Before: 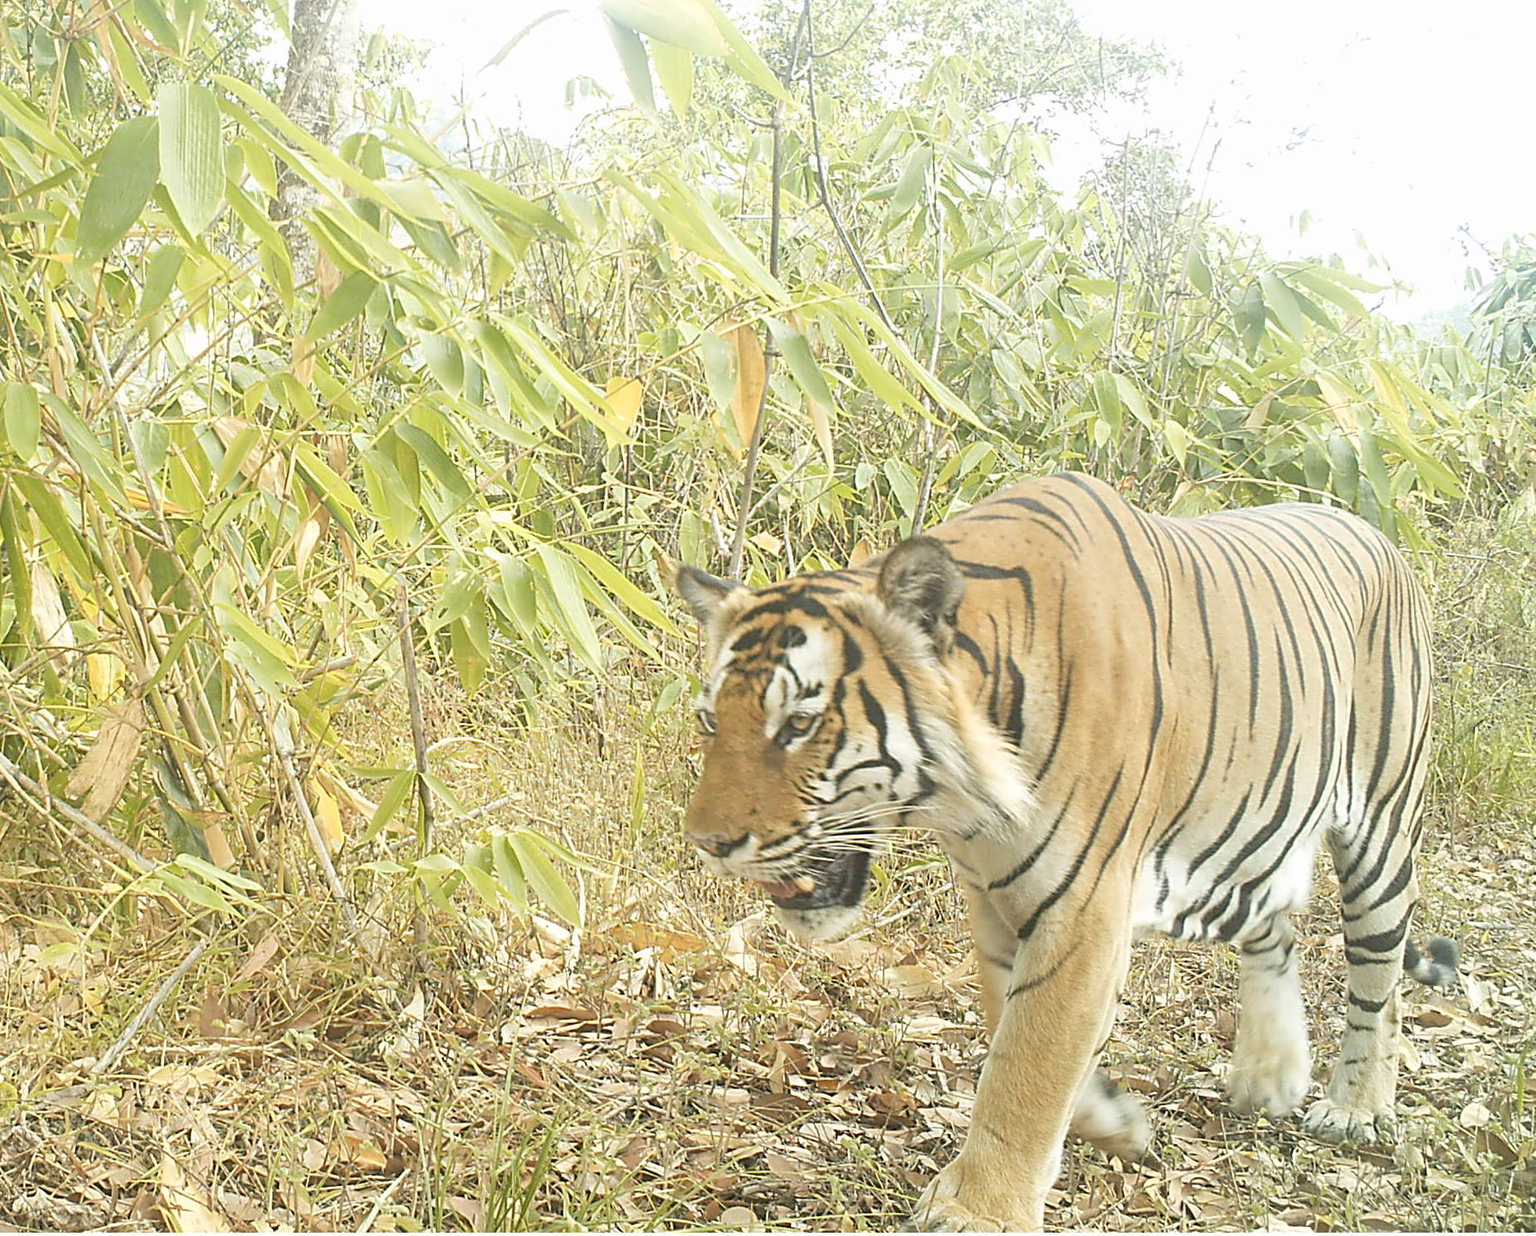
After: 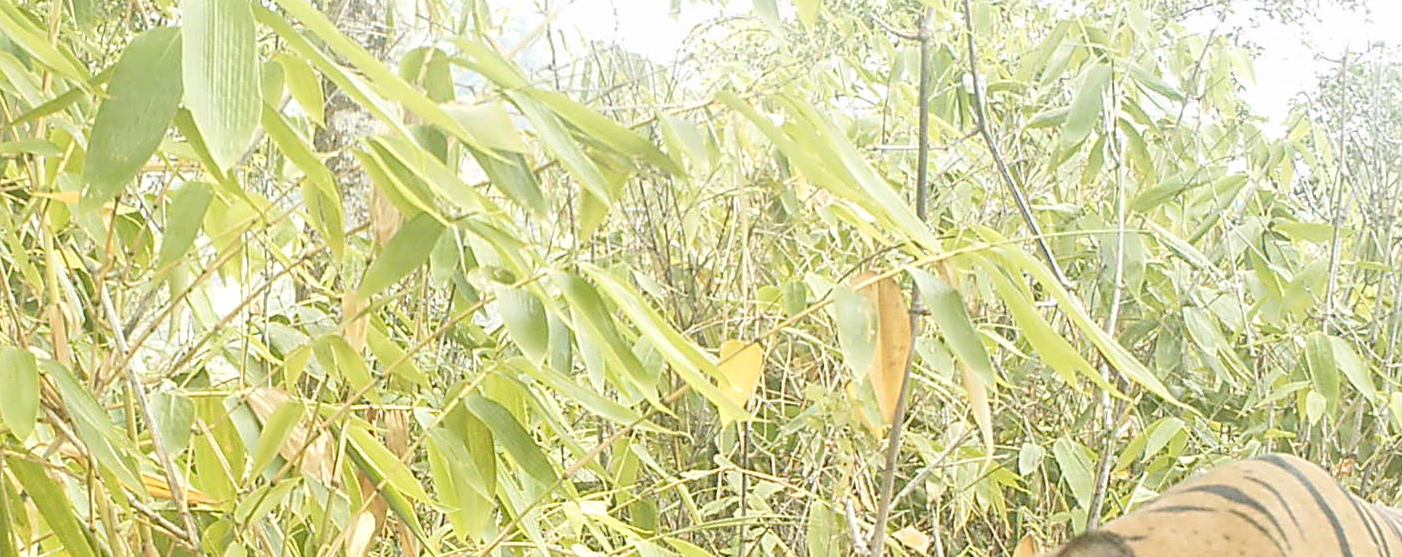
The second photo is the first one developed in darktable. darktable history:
levels: levels [0, 0.445, 1]
exposure: black level correction 0.002, exposure -0.103 EV, compensate highlight preservation false
crop: left 0.529%, top 7.628%, right 23.483%, bottom 54.816%
local contrast: detail 130%
